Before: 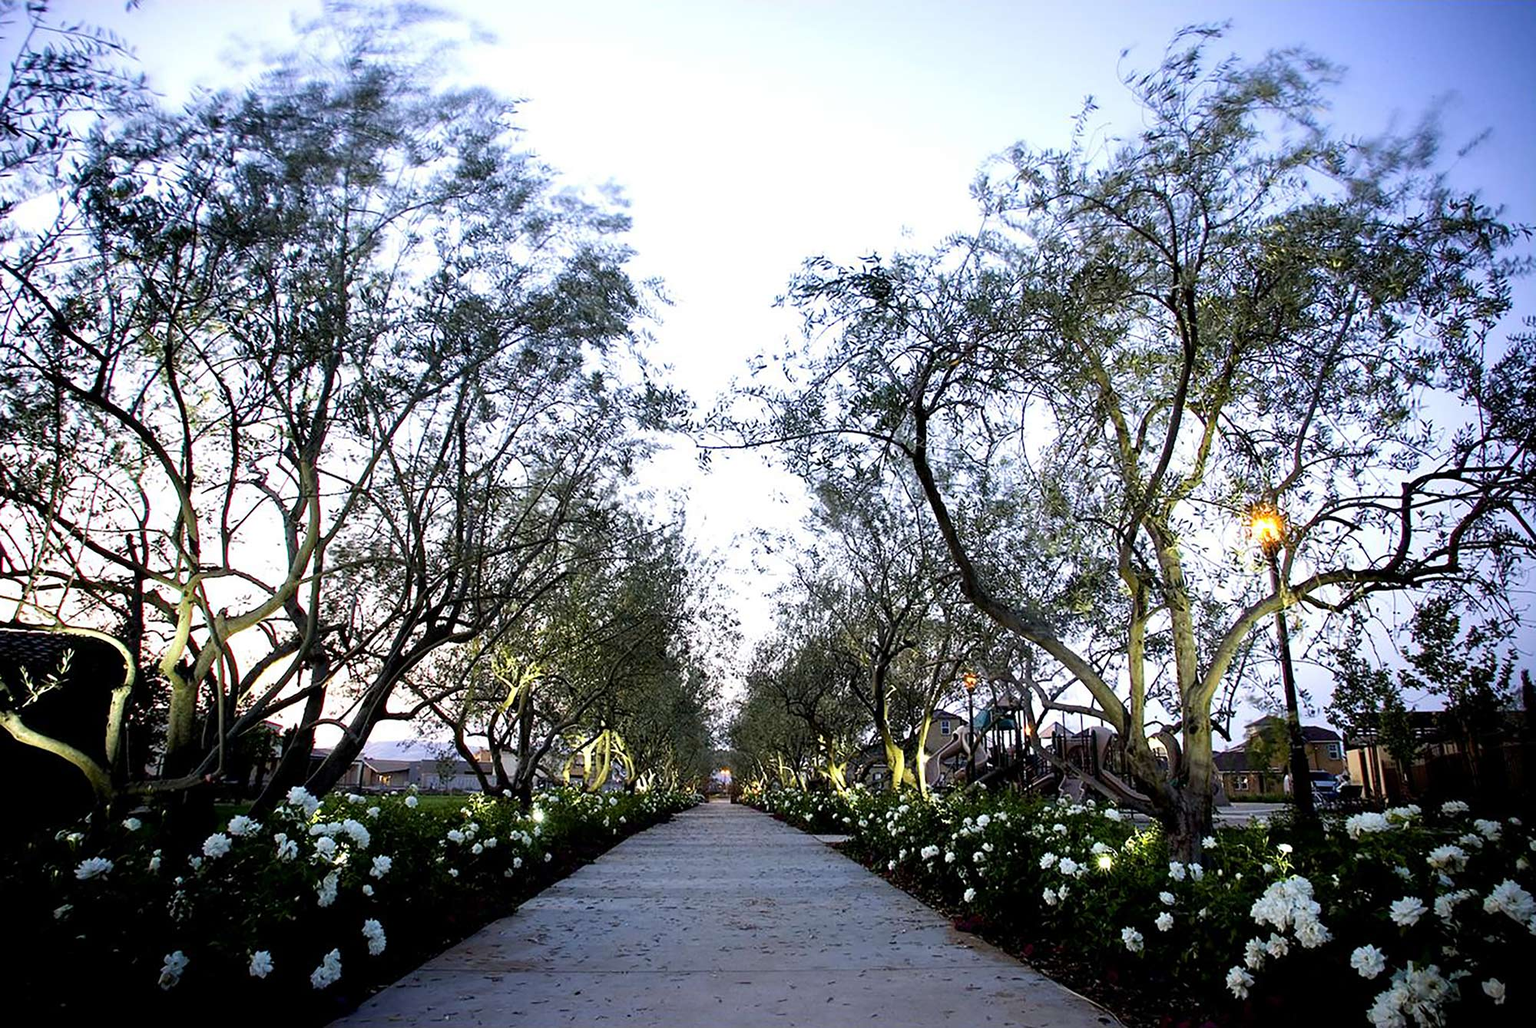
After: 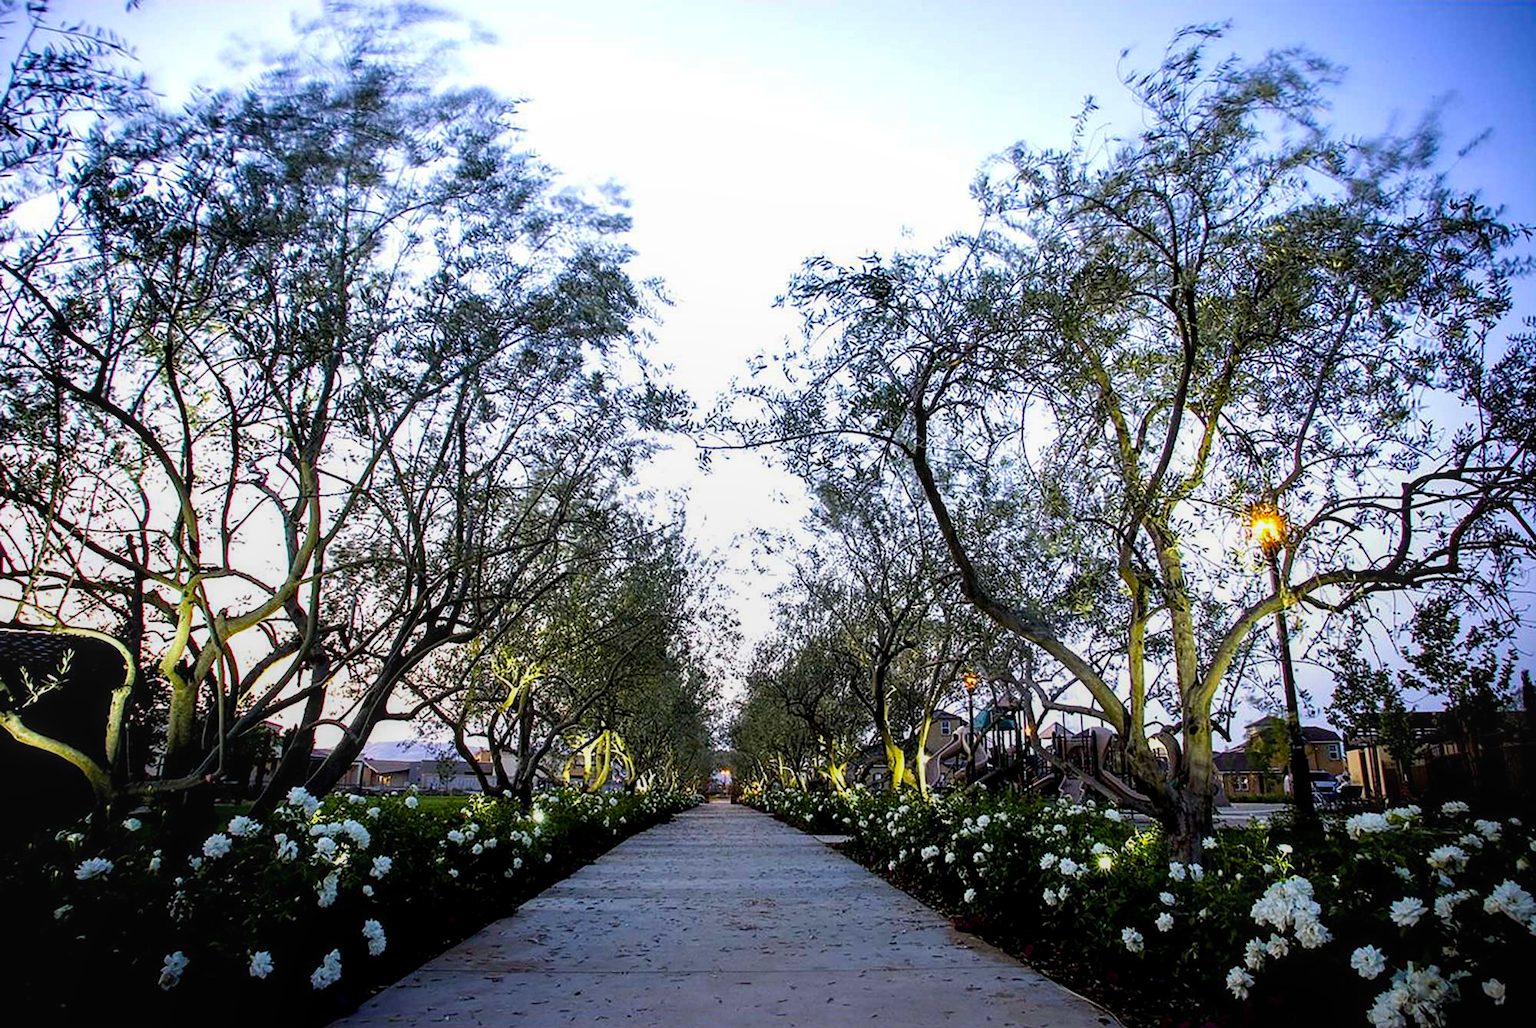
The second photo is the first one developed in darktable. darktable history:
color balance rgb: perceptual saturation grading › global saturation 25%, global vibrance 20%
local contrast: on, module defaults
graduated density: rotation -180°, offset 27.42
